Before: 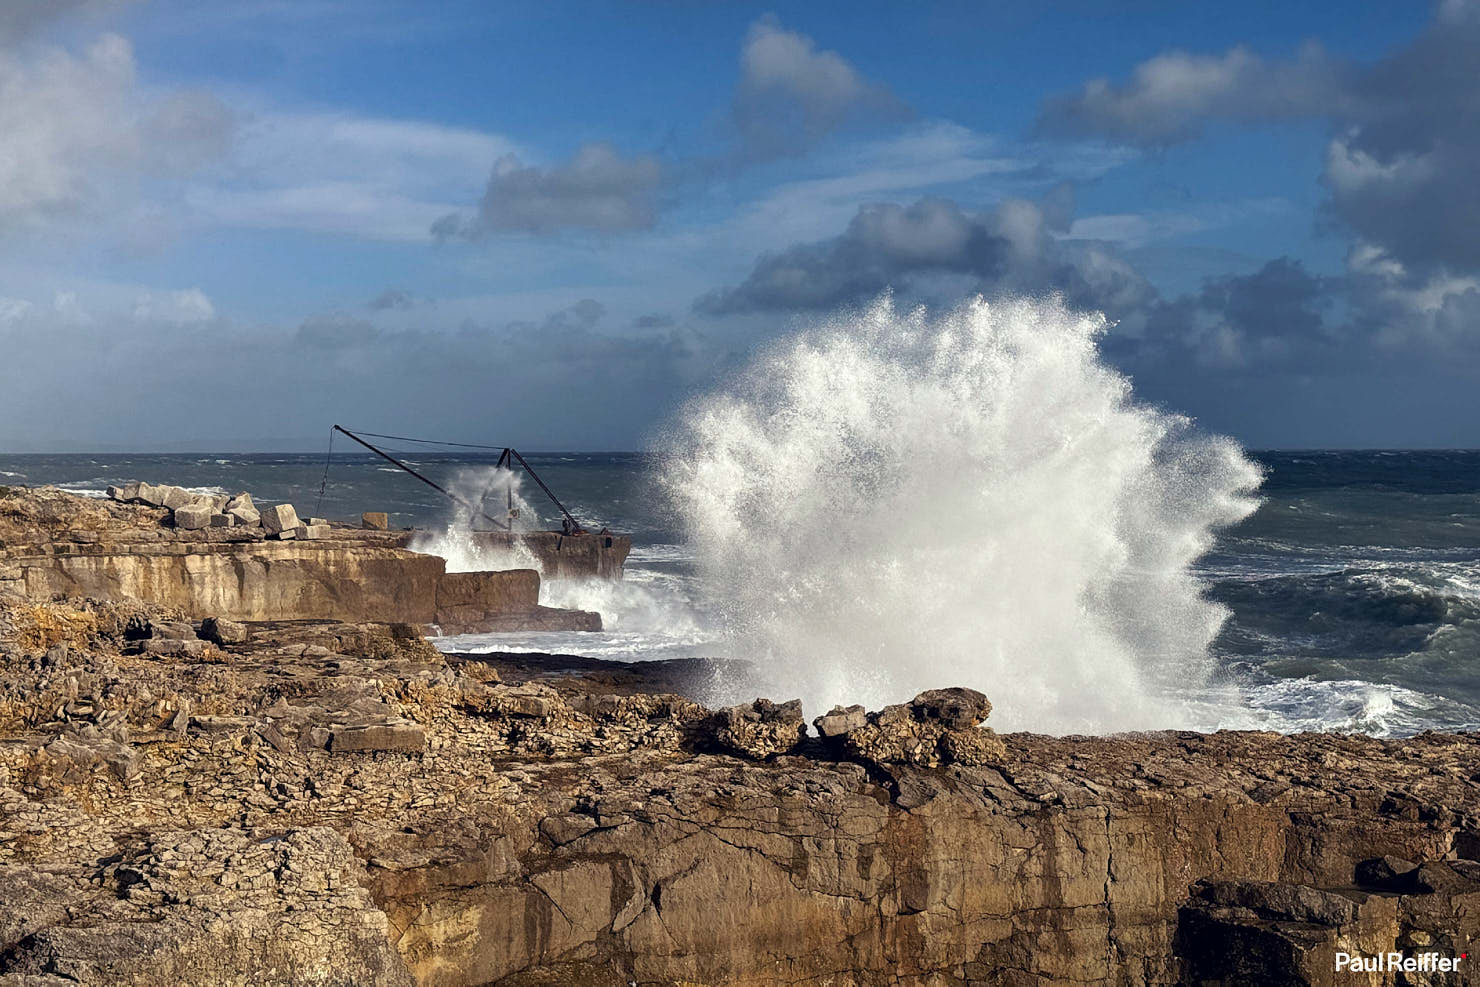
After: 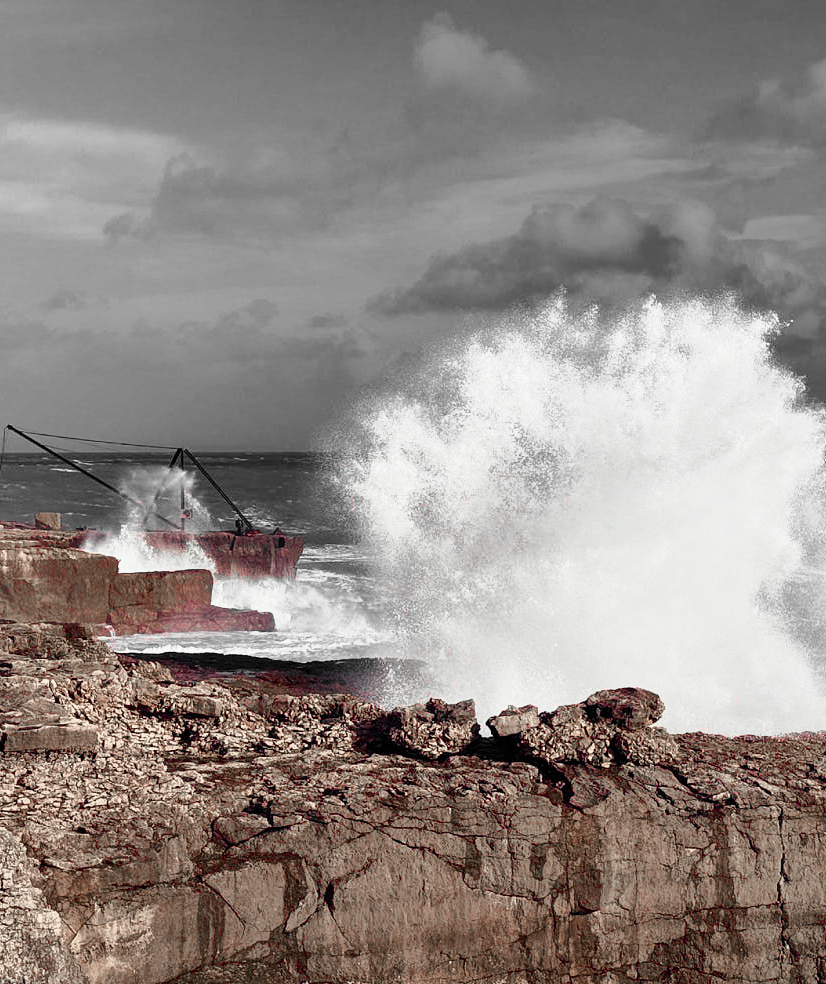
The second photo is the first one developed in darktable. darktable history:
crop: left 22.108%, right 22.043%, bottom 0.011%
color zones: curves: ch1 [(0, 0.831) (0.08, 0.771) (0.157, 0.268) (0.241, 0.207) (0.562, -0.005) (0.714, -0.013) (0.876, 0.01) (1, 0.831)]
tone curve: curves: ch0 [(0, 0) (0.105, 0.068) (0.195, 0.162) (0.283, 0.283) (0.384, 0.404) (0.485, 0.531) (0.638, 0.681) (0.795, 0.879) (1, 0.977)]; ch1 [(0, 0) (0.161, 0.092) (0.35, 0.33) (0.379, 0.401) (0.456, 0.469) (0.504, 0.501) (0.512, 0.523) (0.58, 0.597) (0.635, 0.646) (1, 1)]; ch2 [(0, 0) (0.371, 0.362) (0.437, 0.437) (0.5, 0.5) (0.53, 0.523) (0.56, 0.58) (0.622, 0.606) (1, 1)], color space Lab, independent channels, preserve colors none
